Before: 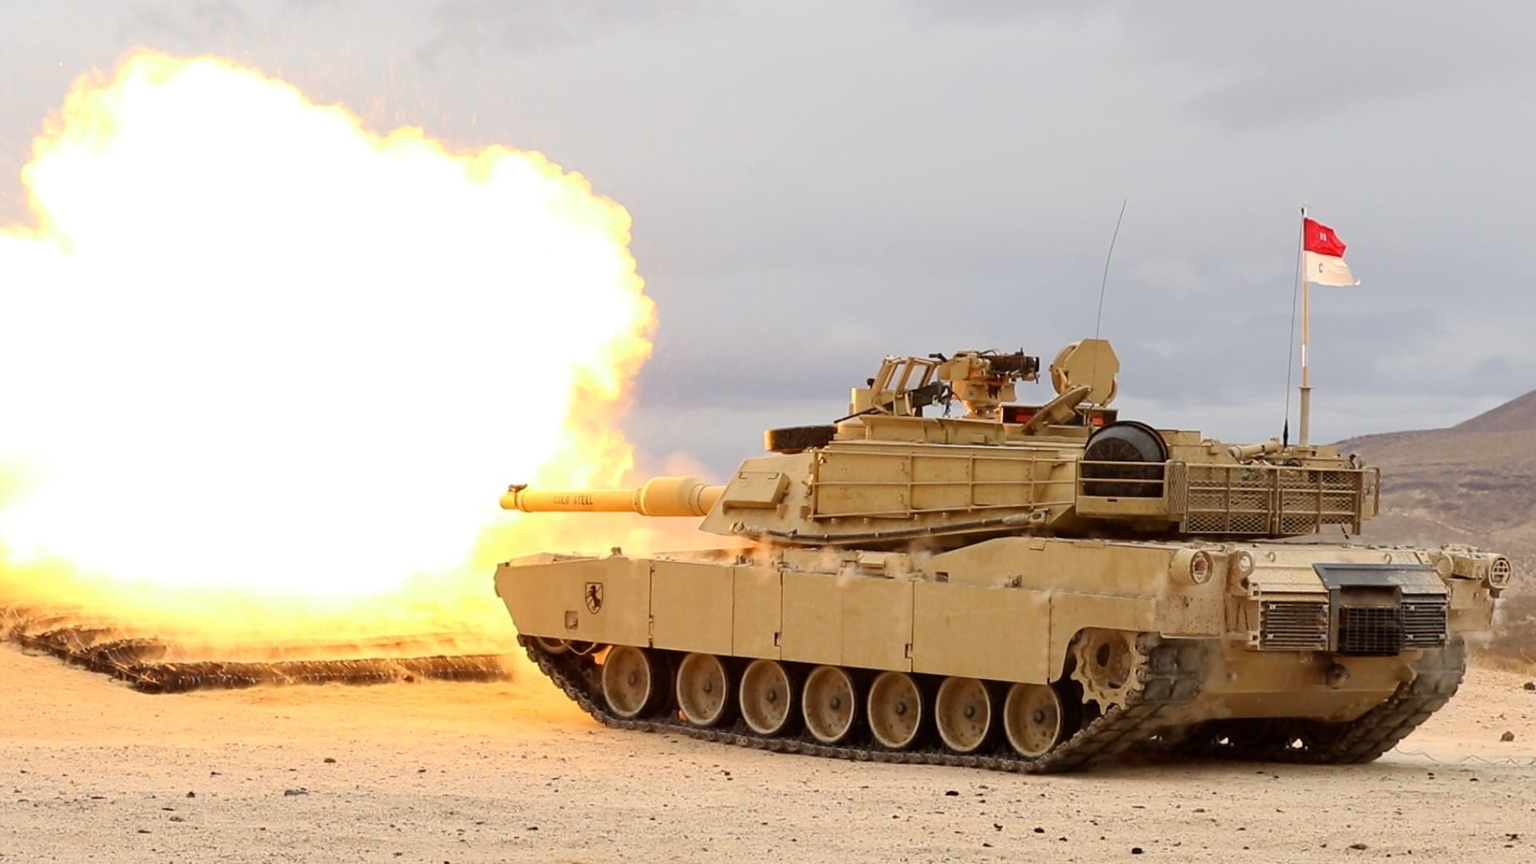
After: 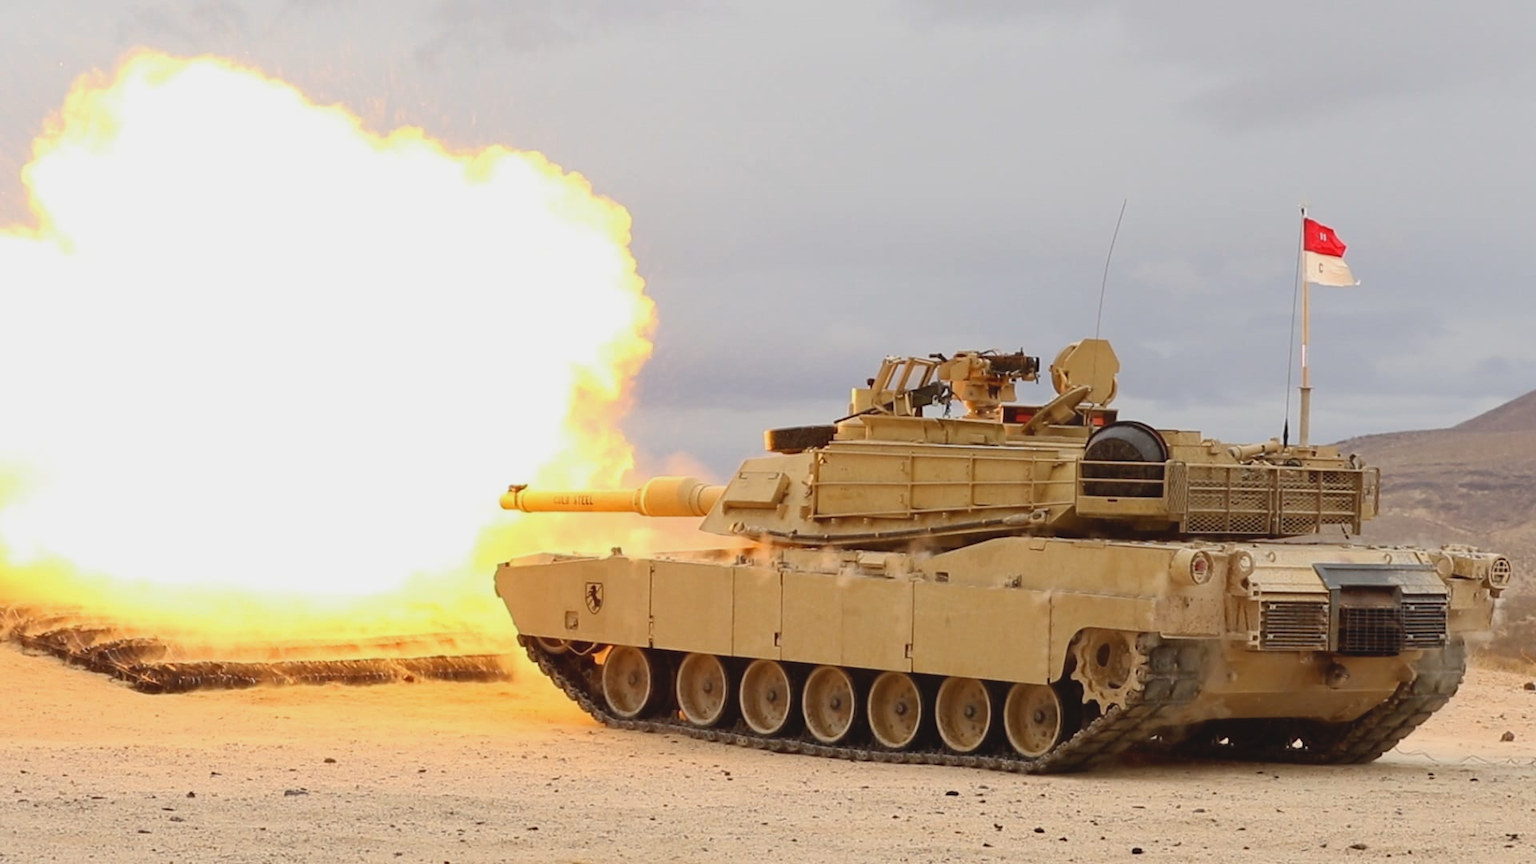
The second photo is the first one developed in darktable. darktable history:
contrast brightness saturation: contrast -0.119
